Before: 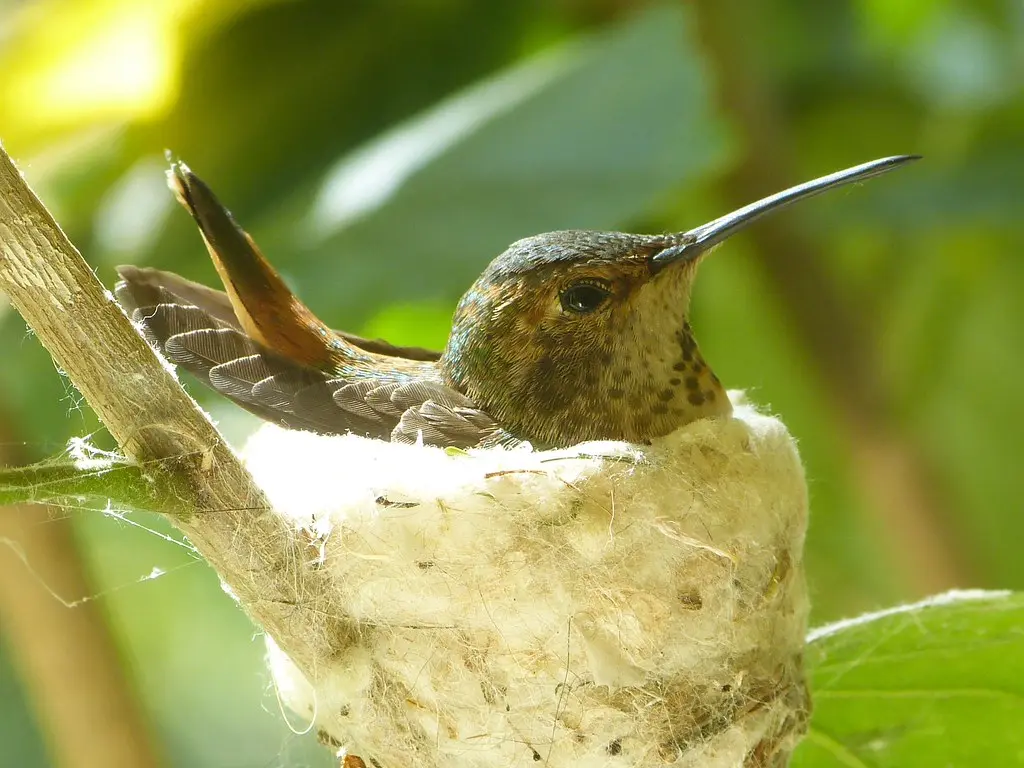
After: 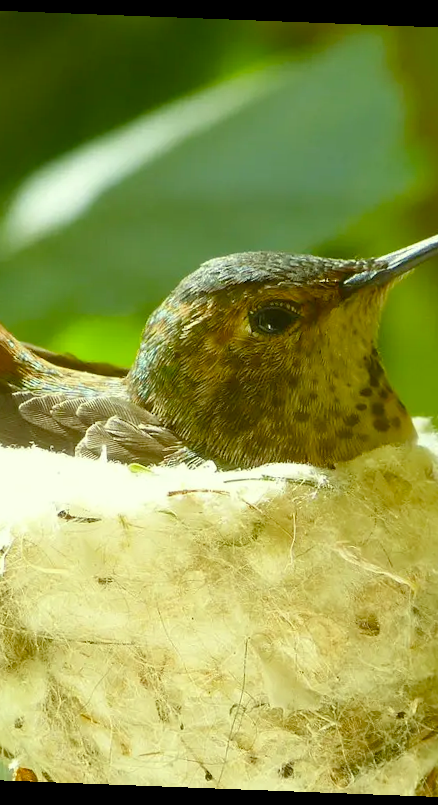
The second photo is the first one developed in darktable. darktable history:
color balance rgb: perceptual saturation grading › global saturation 20%, perceptual saturation grading › highlights -25%, perceptual saturation grading › shadows 25%
color correction: highlights a* -5.94, highlights b* 11.19
crop: left 31.229%, right 27.105%
rotate and perspective: rotation 2.17°, automatic cropping off
